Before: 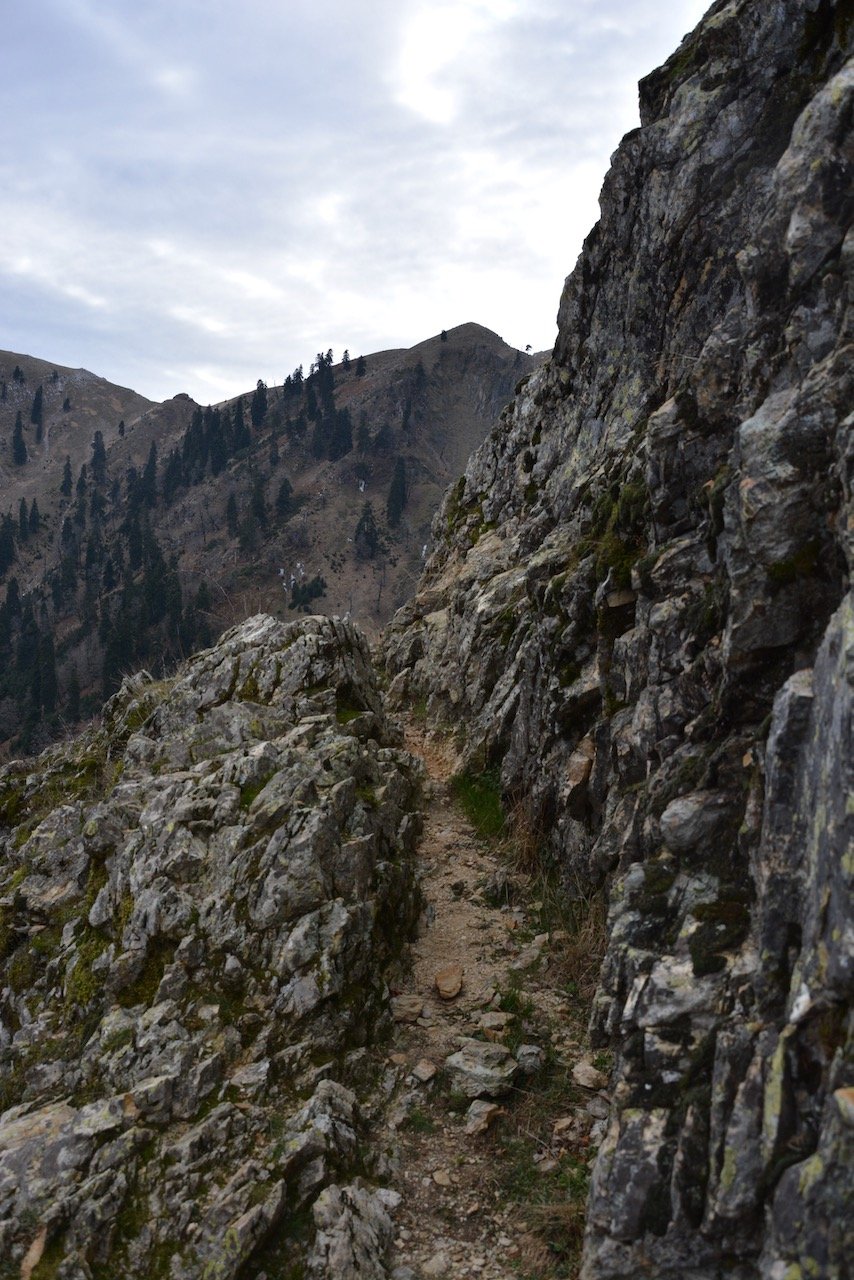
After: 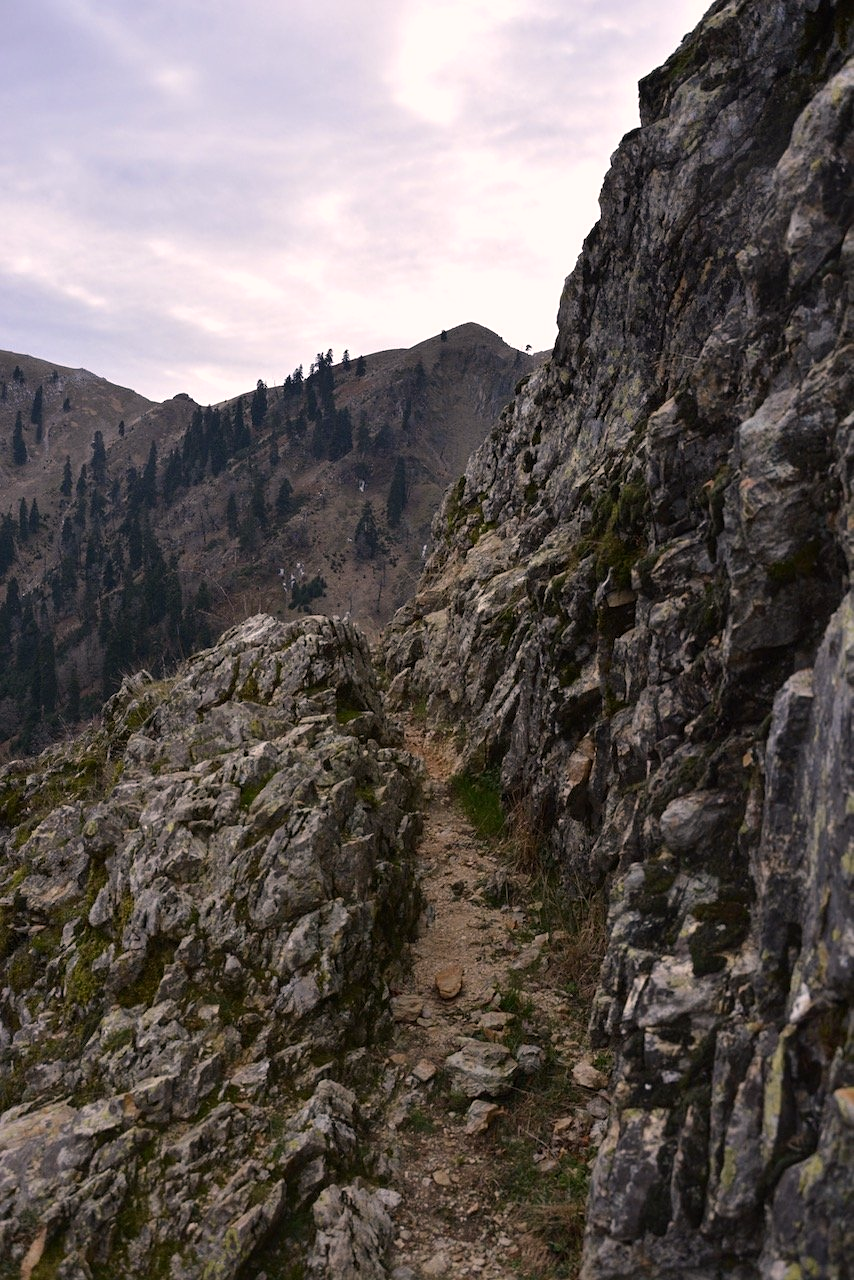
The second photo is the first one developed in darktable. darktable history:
color correction: highlights a* 7.34, highlights b* 4.37
sharpen: amount 0.2
